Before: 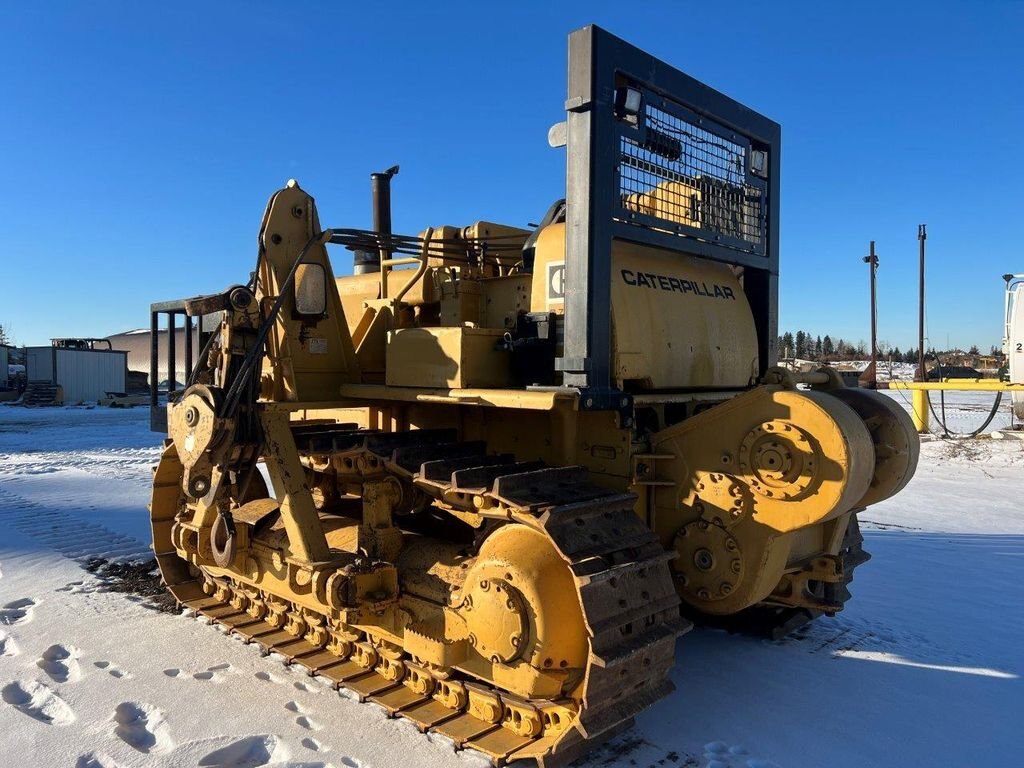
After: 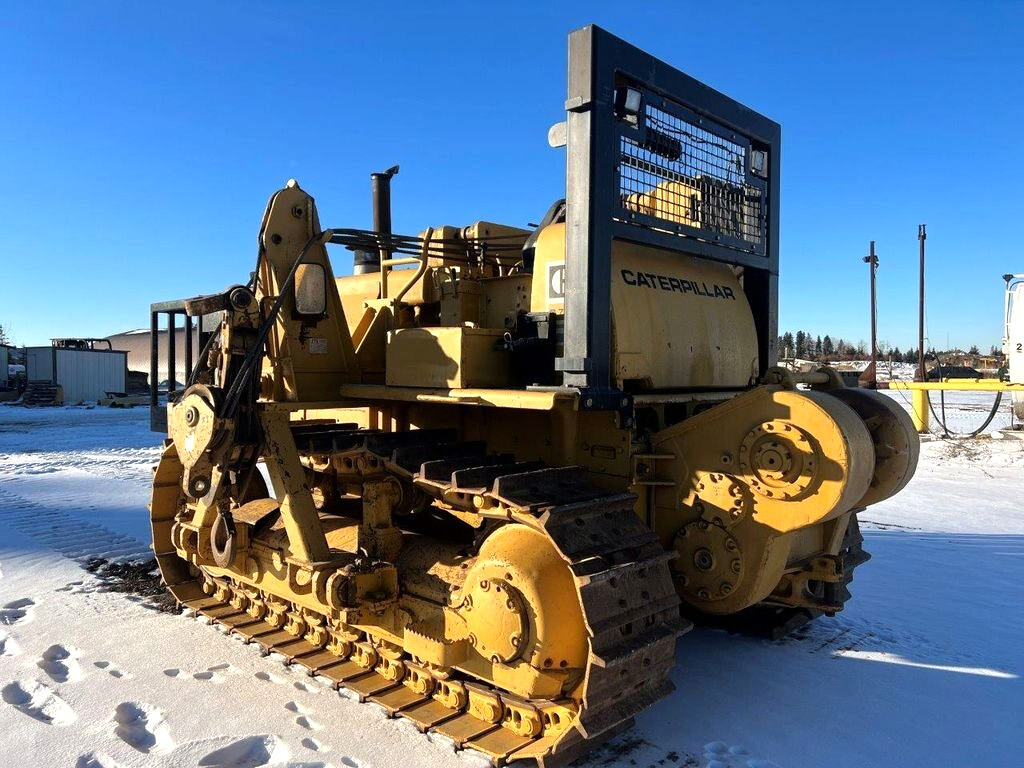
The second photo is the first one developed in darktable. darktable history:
tone equalizer: -8 EV -0.412 EV, -7 EV -0.403 EV, -6 EV -0.318 EV, -5 EV -0.183 EV, -3 EV 0.198 EV, -2 EV 0.36 EV, -1 EV 0.385 EV, +0 EV 0.39 EV
